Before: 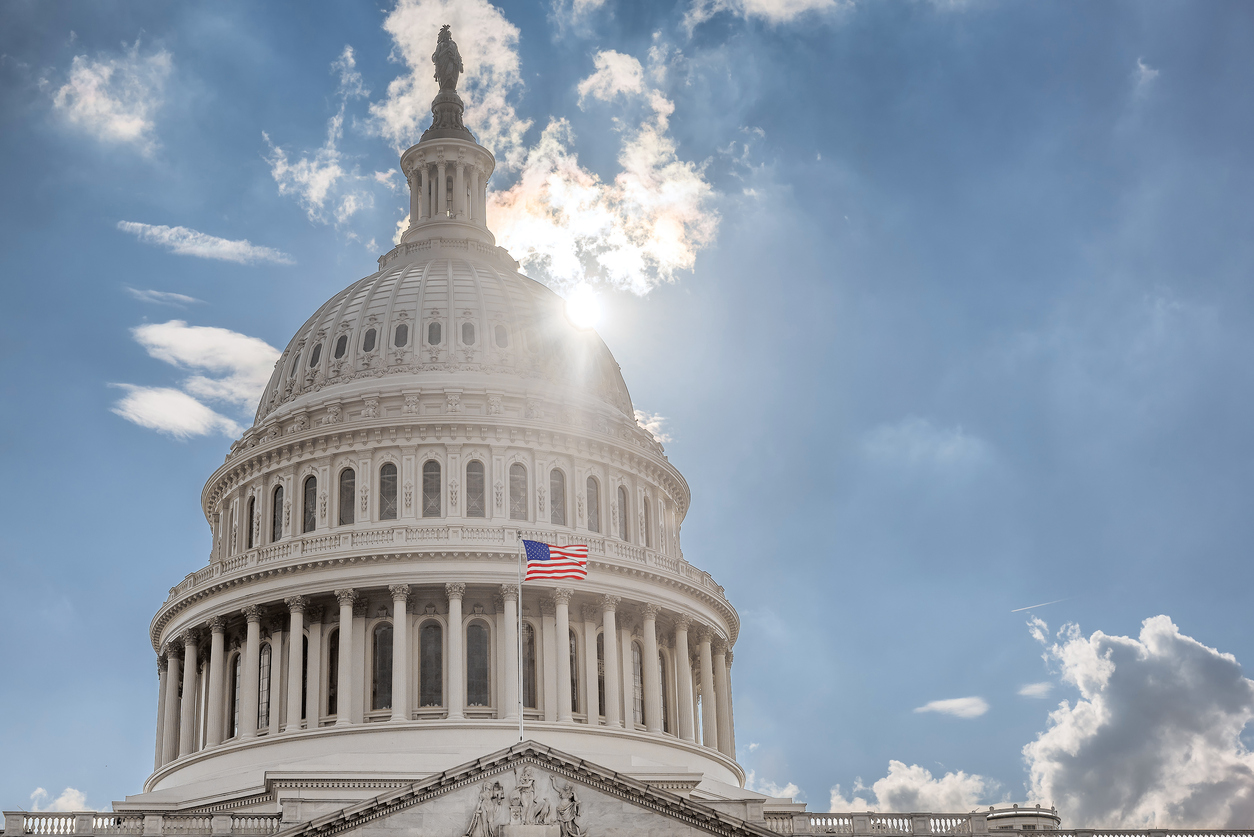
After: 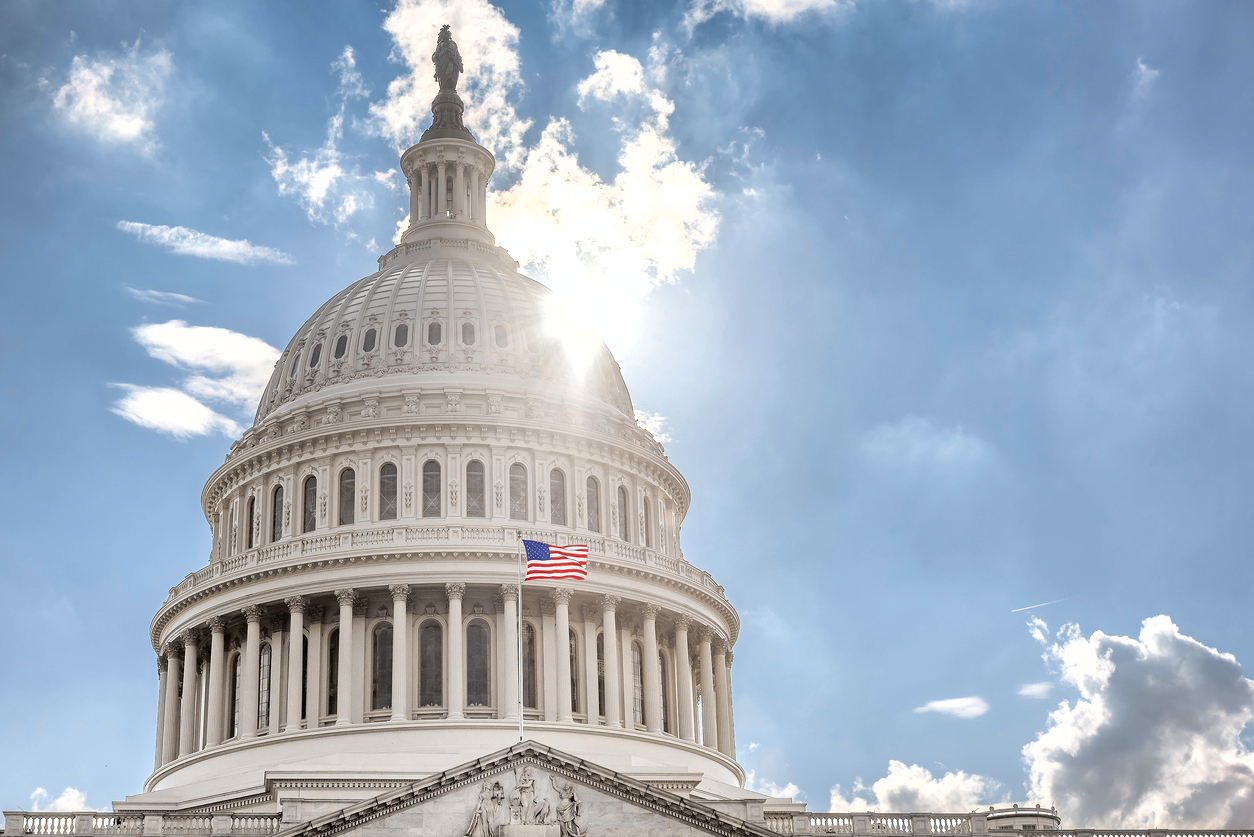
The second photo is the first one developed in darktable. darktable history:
exposure: black level correction 0.001, exposure 0.5 EV, compensate exposure bias true, compensate highlight preservation false
shadows and highlights: radius 125.46, shadows 30.51, highlights -30.51, low approximation 0.01, soften with gaussian
